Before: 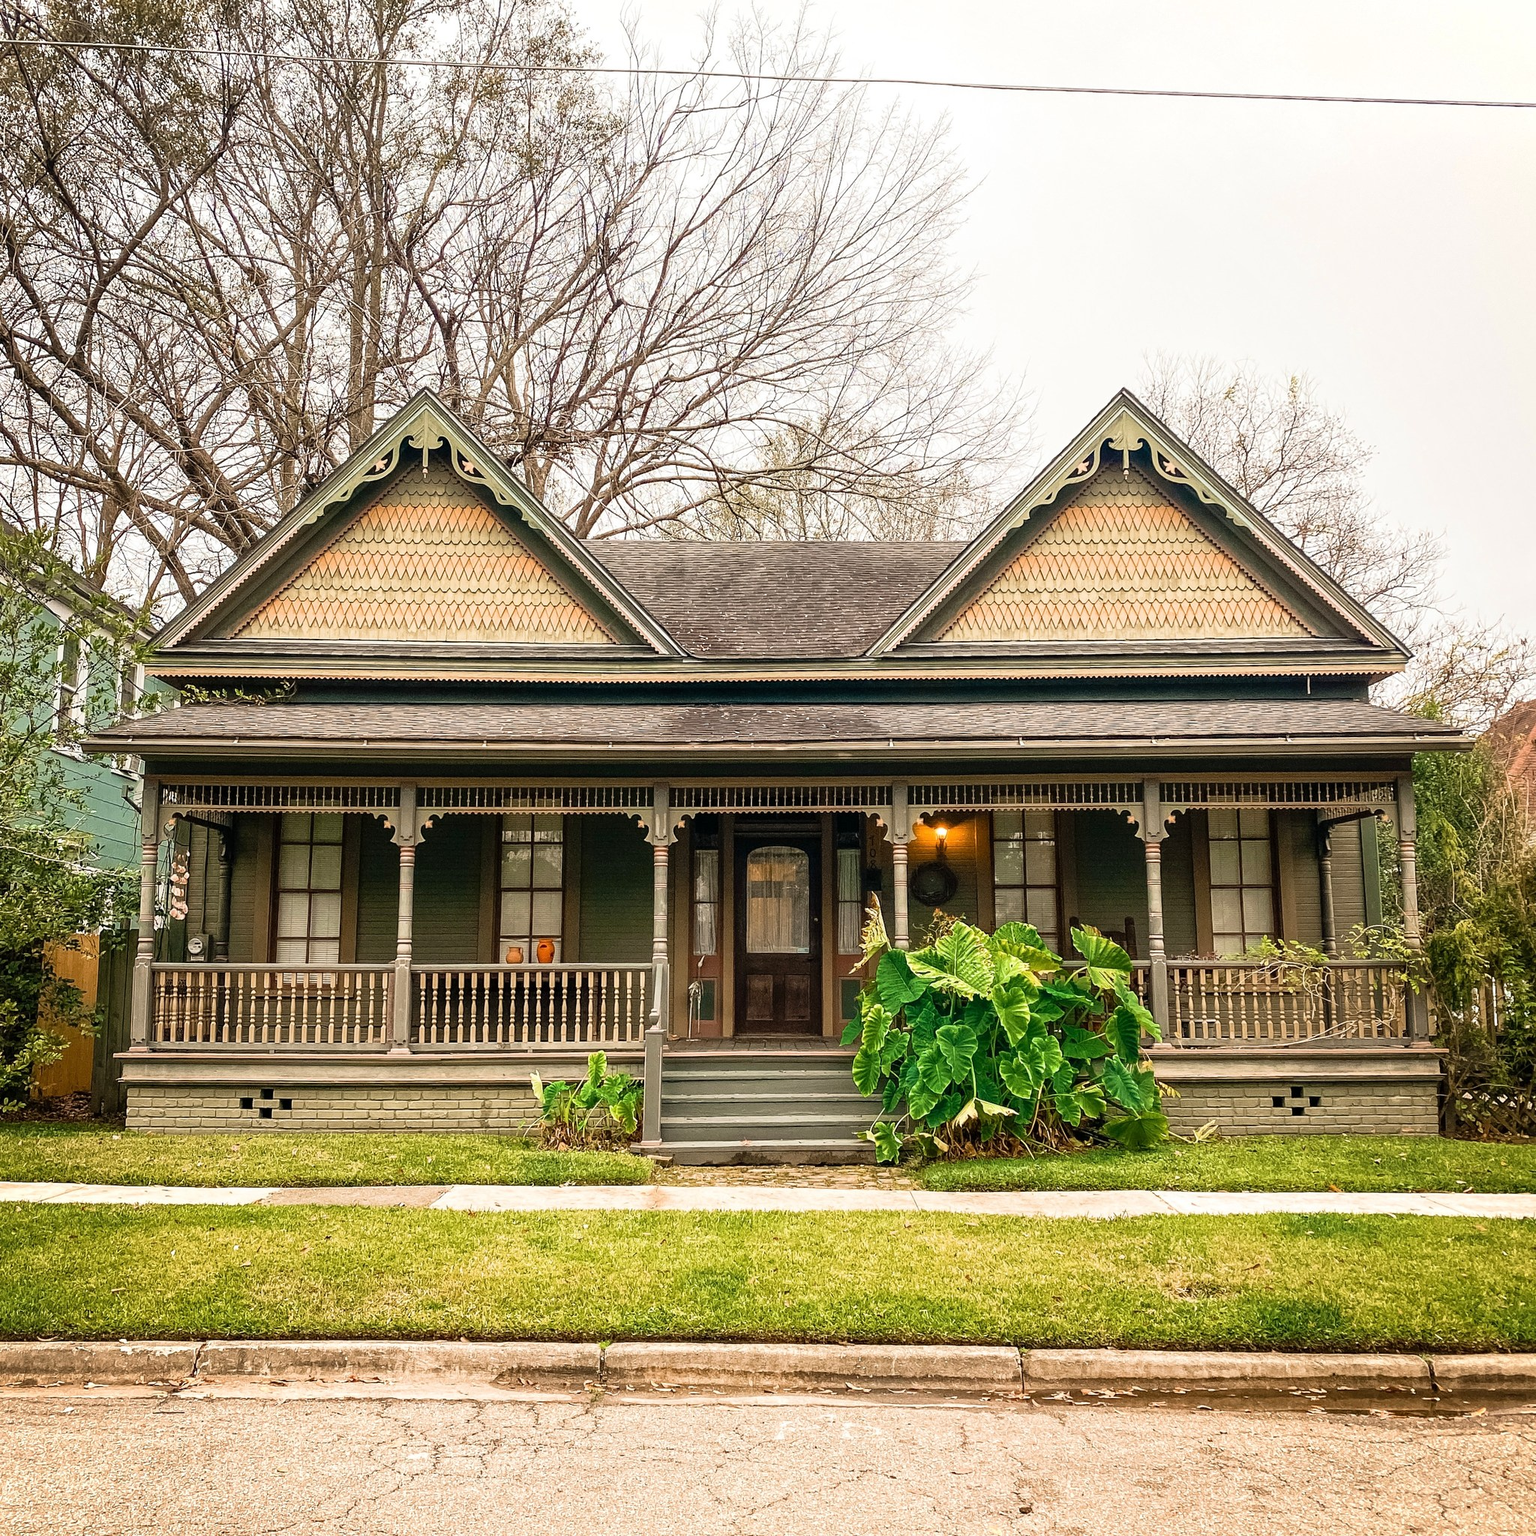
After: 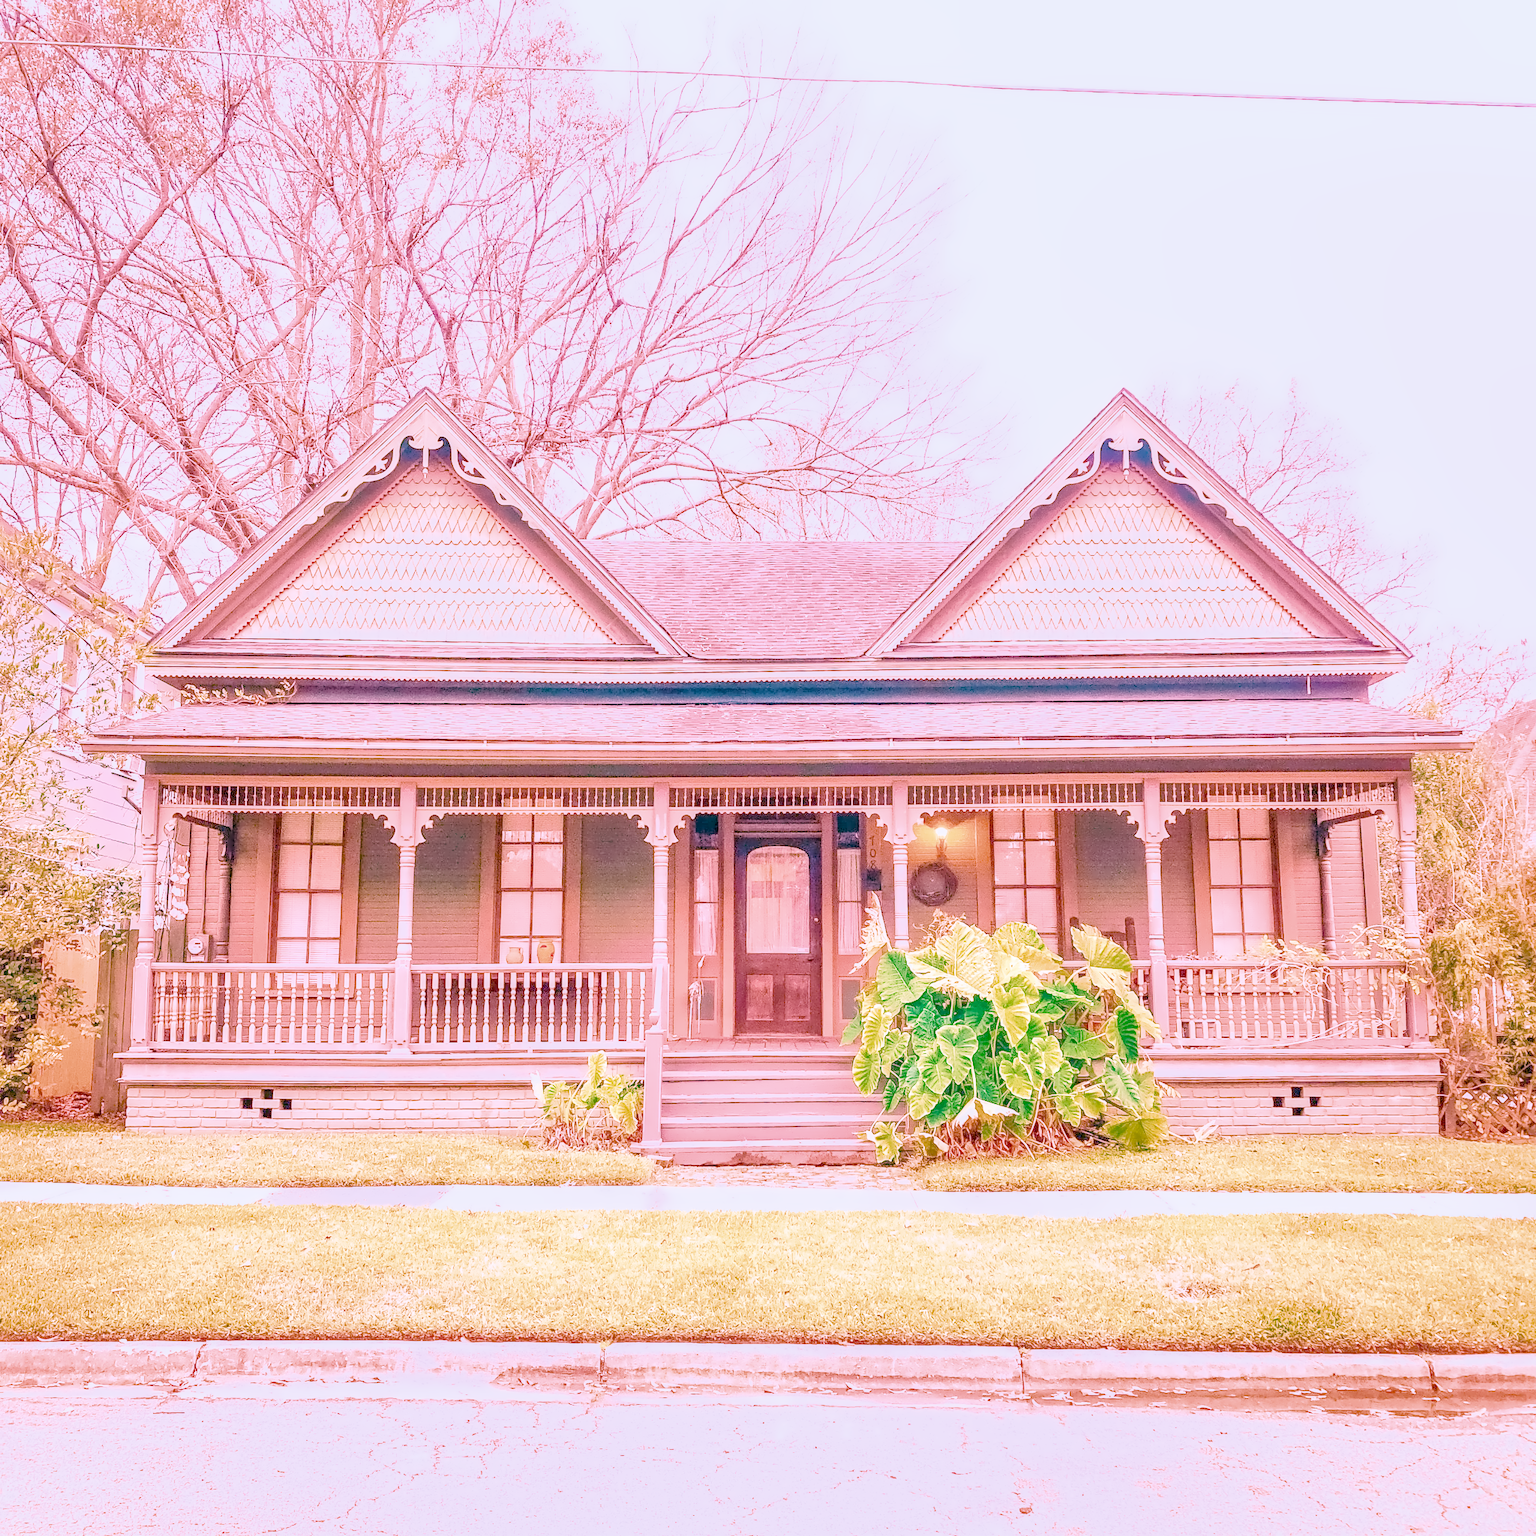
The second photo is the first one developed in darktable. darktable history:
local contrast: on, module defaults
color calibration: illuminant as shot in camera, x 0.358, y 0.373, temperature 4628.91 K
color balance rgb: perceptual saturation grading › global saturation 20%, perceptual saturation grading › highlights -25%, perceptual saturation grading › shadows 25%
denoise (profiled): preserve shadows 1.52, scattering 0.002, a [-1, 0, 0], compensate highlight preservation false
exposure: black level correction 0, exposure 1.1 EV, compensate exposure bias true, compensate highlight preservation false
filmic rgb: black relative exposure -7.65 EV, white relative exposure 4.56 EV, hardness 3.61, contrast 1.05
haze removal: compatibility mode true, adaptive false
highlight reconstruction: on, module defaults
hot pixels: on, module defaults
lens correction: scale 1, crop 1, focal 16, aperture 5.6, distance 1000, camera "Canon EOS RP", lens "Canon RF 16mm F2.8 STM"
shadows and highlights: on, module defaults
white balance: red 2.229, blue 1.46
velvia: on, module defaults
raw chromatic aberrations: on, module defaults
tone equalizer "contrast tone curve: soft": -8 EV -0.417 EV, -7 EV -0.389 EV, -6 EV -0.333 EV, -5 EV -0.222 EV, -3 EV 0.222 EV, -2 EV 0.333 EV, -1 EV 0.389 EV, +0 EV 0.417 EV, edges refinement/feathering 500, mask exposure compensation -1.57 EV, preserve details no
contrast equalizer "denoise": octaves 7, y [[0.5 ×6], [0.5 ×6], [0.5 ×6], [0, 0.033, 0.067, 0.1, 0.133, 0.167], [0, 0.05, 0.1, 0.15, 0.2, 0.25]]
